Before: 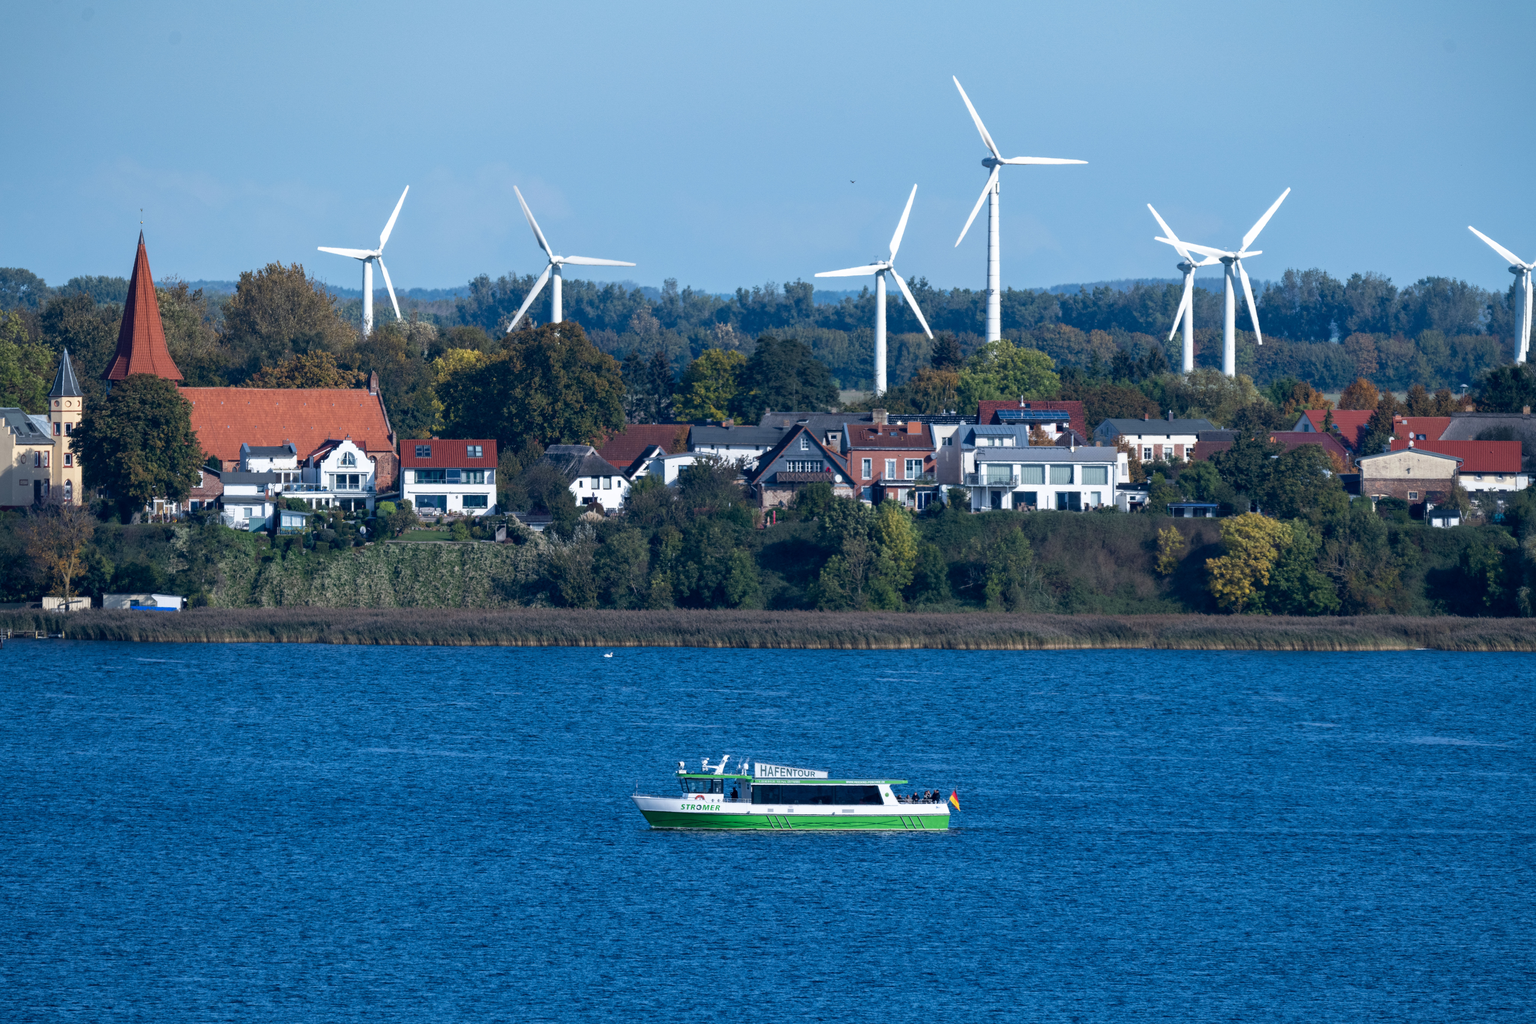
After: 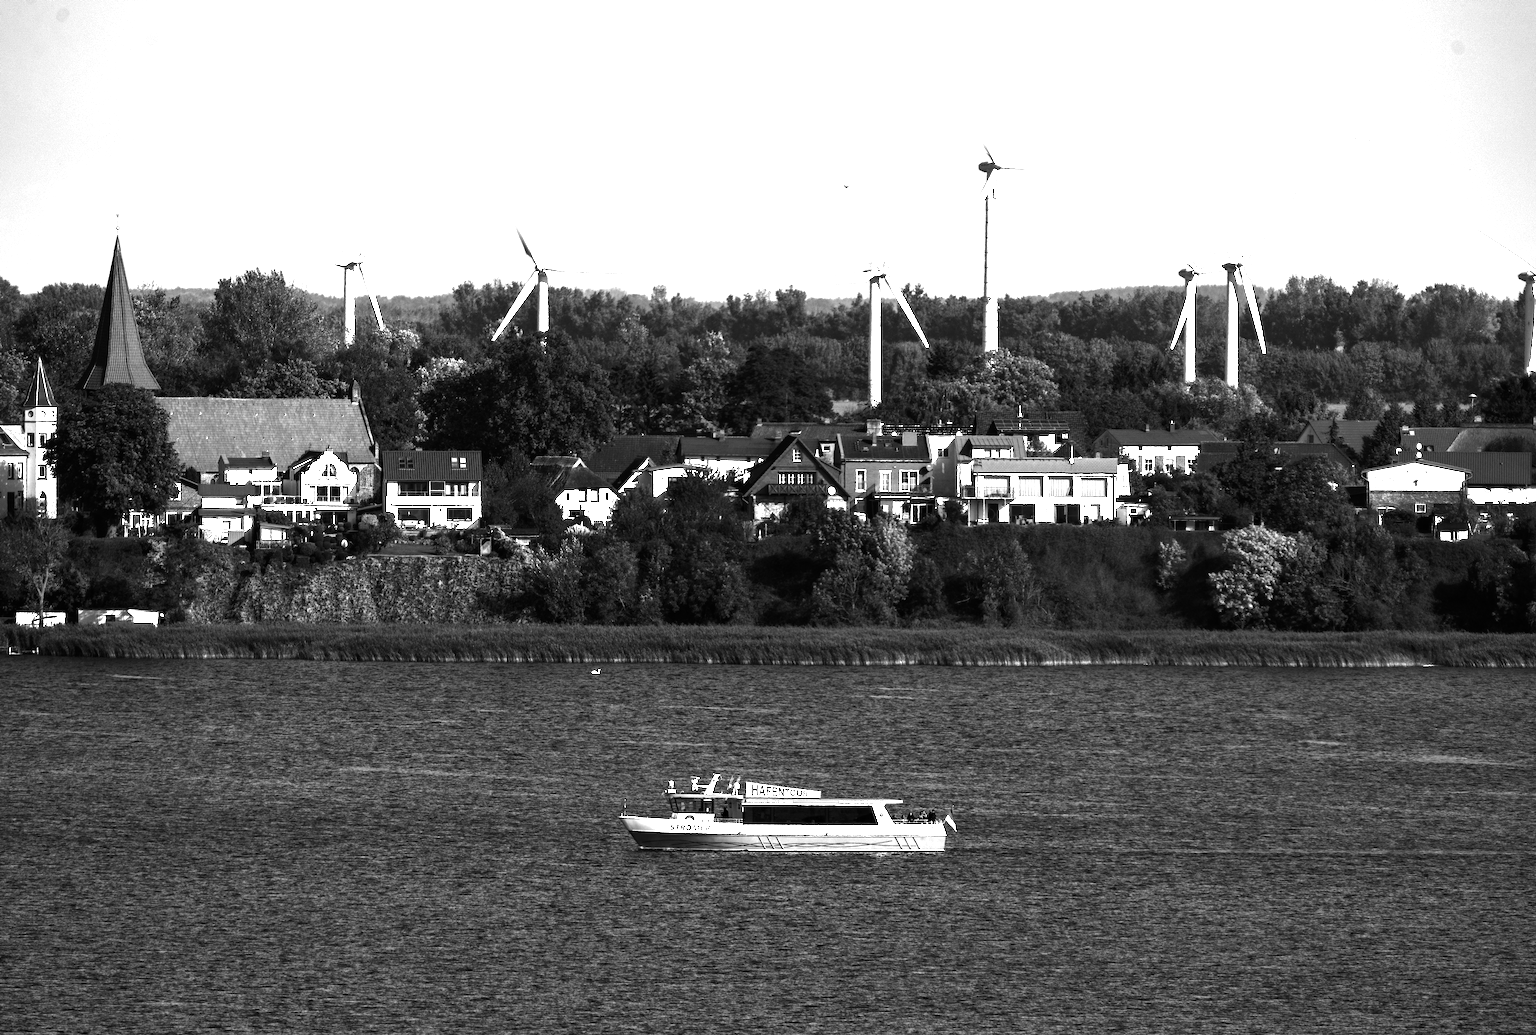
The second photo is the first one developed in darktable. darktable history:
contrast brightness saturation: contrast -0.03, brightness -0.59, saturation -1
crop and rotate: left 1.774%, right 0.633%, bottom 1.28%
exposure: black level correction 0, exposure 1.45 EV, compensate exposure bias true, compensate highlight preservation false
